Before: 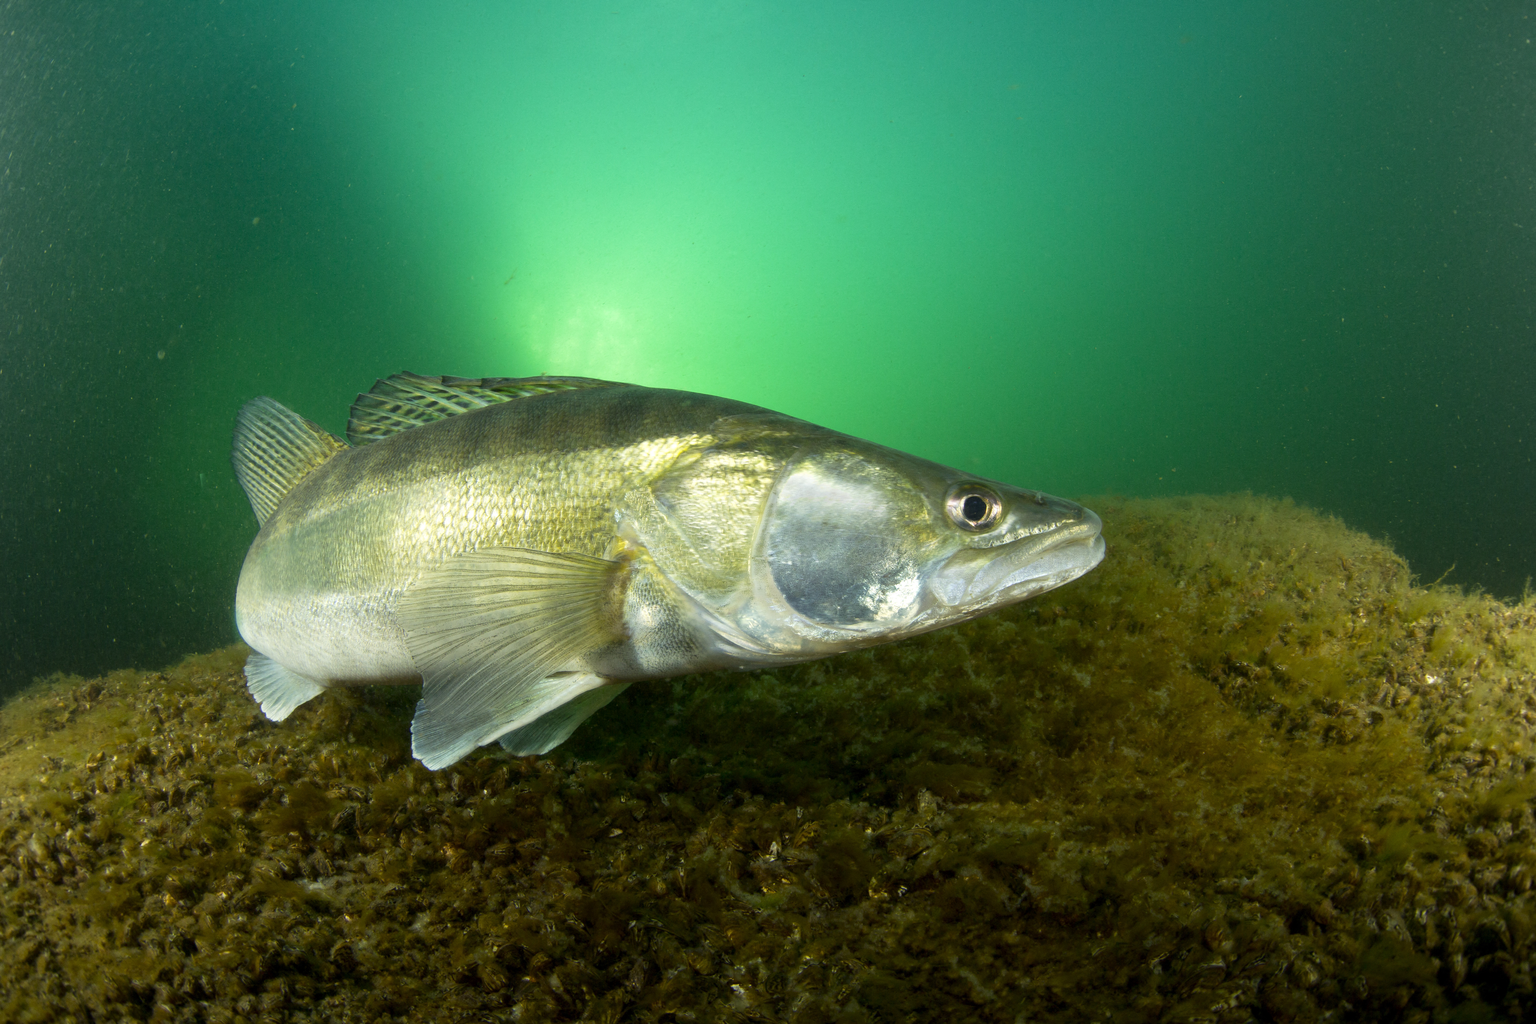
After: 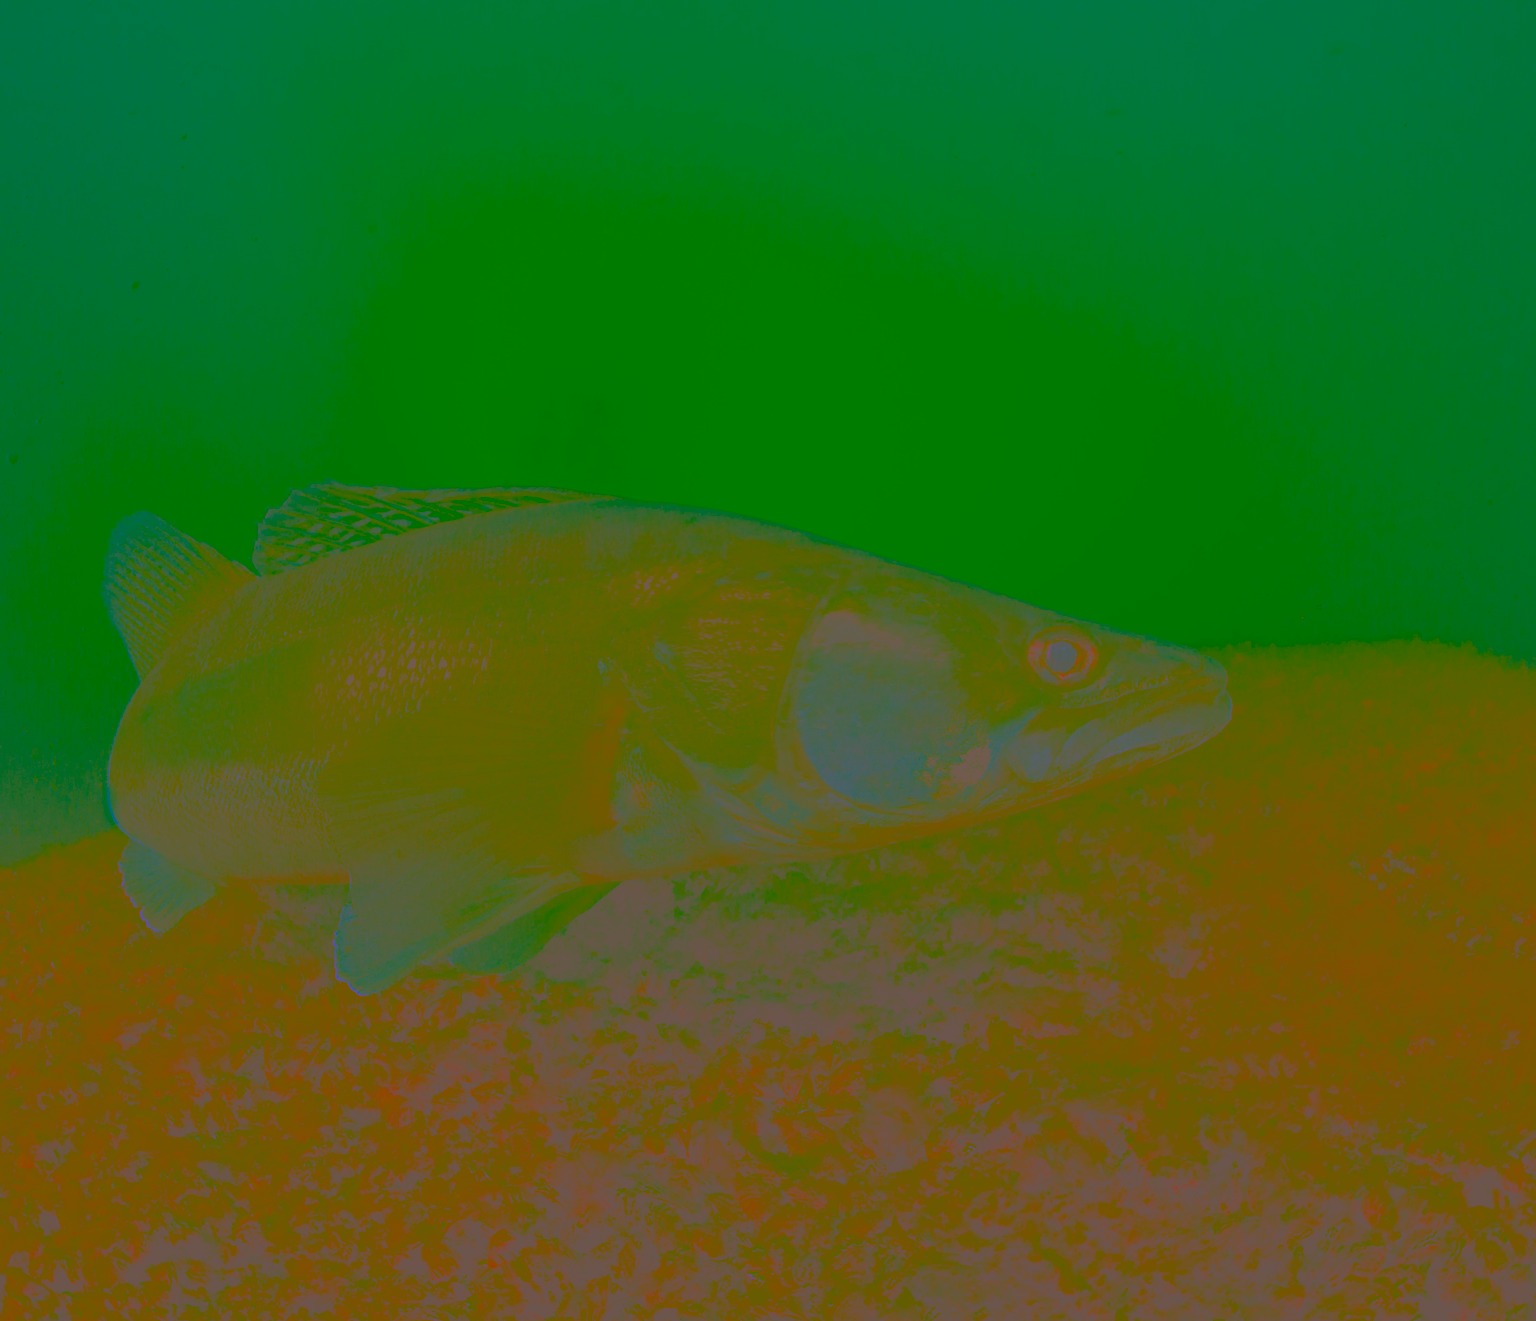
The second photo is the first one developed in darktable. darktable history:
crop: left 9.863%, right 12.642%
tone curve: curves: ch0 [(0, 0) (0.003, 0.003) (0.011, 0.011) (0.025, 0.024) (0.044, 0.044) (0.069, 0.068) (0.1, 0.098) (0.136, 0.133) (0.177, 0.174) (0.224, 0.22) (0.277, 0.272) (0.335, 0.329) (0.399, 0.392) (0.468, 0.46) (0.543, 0.546) (0.623, 0.626) (0.709, 0.711) (0.801, 0.802) (0.898, 0.898) (1, 1)], color space Lab, independent channels, preserve colors none
contrast brightness saturation: contrast -0.978, brightness -0.158, saturation 0.756
color correction: highlights a* 21.77, highlights b* 22.25
